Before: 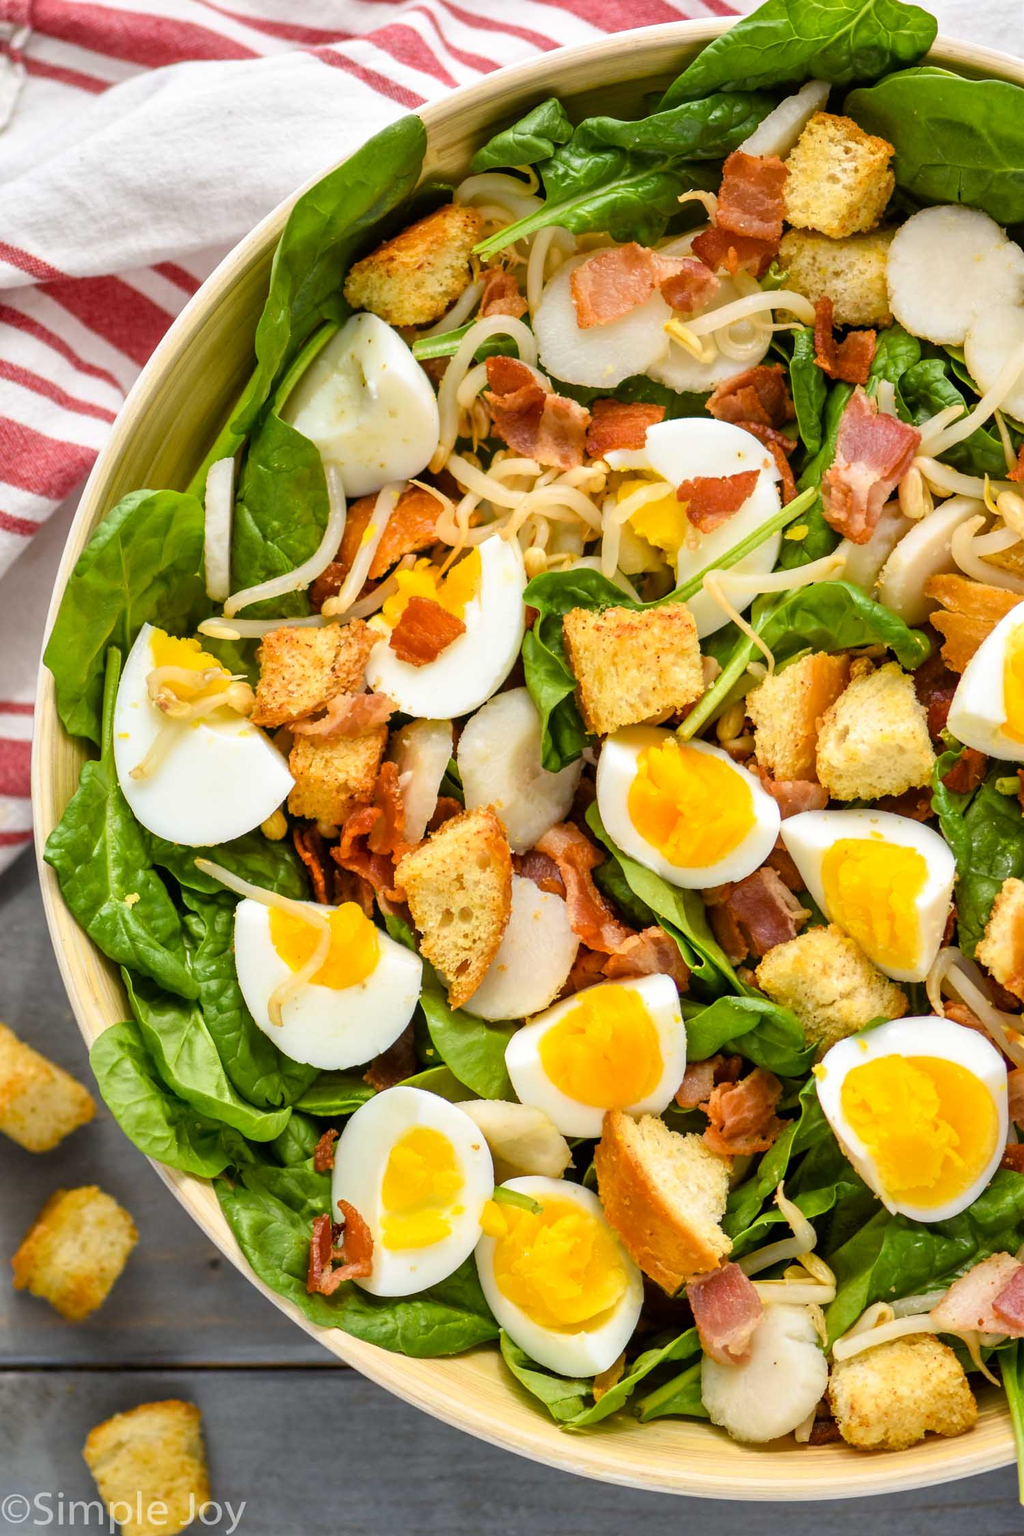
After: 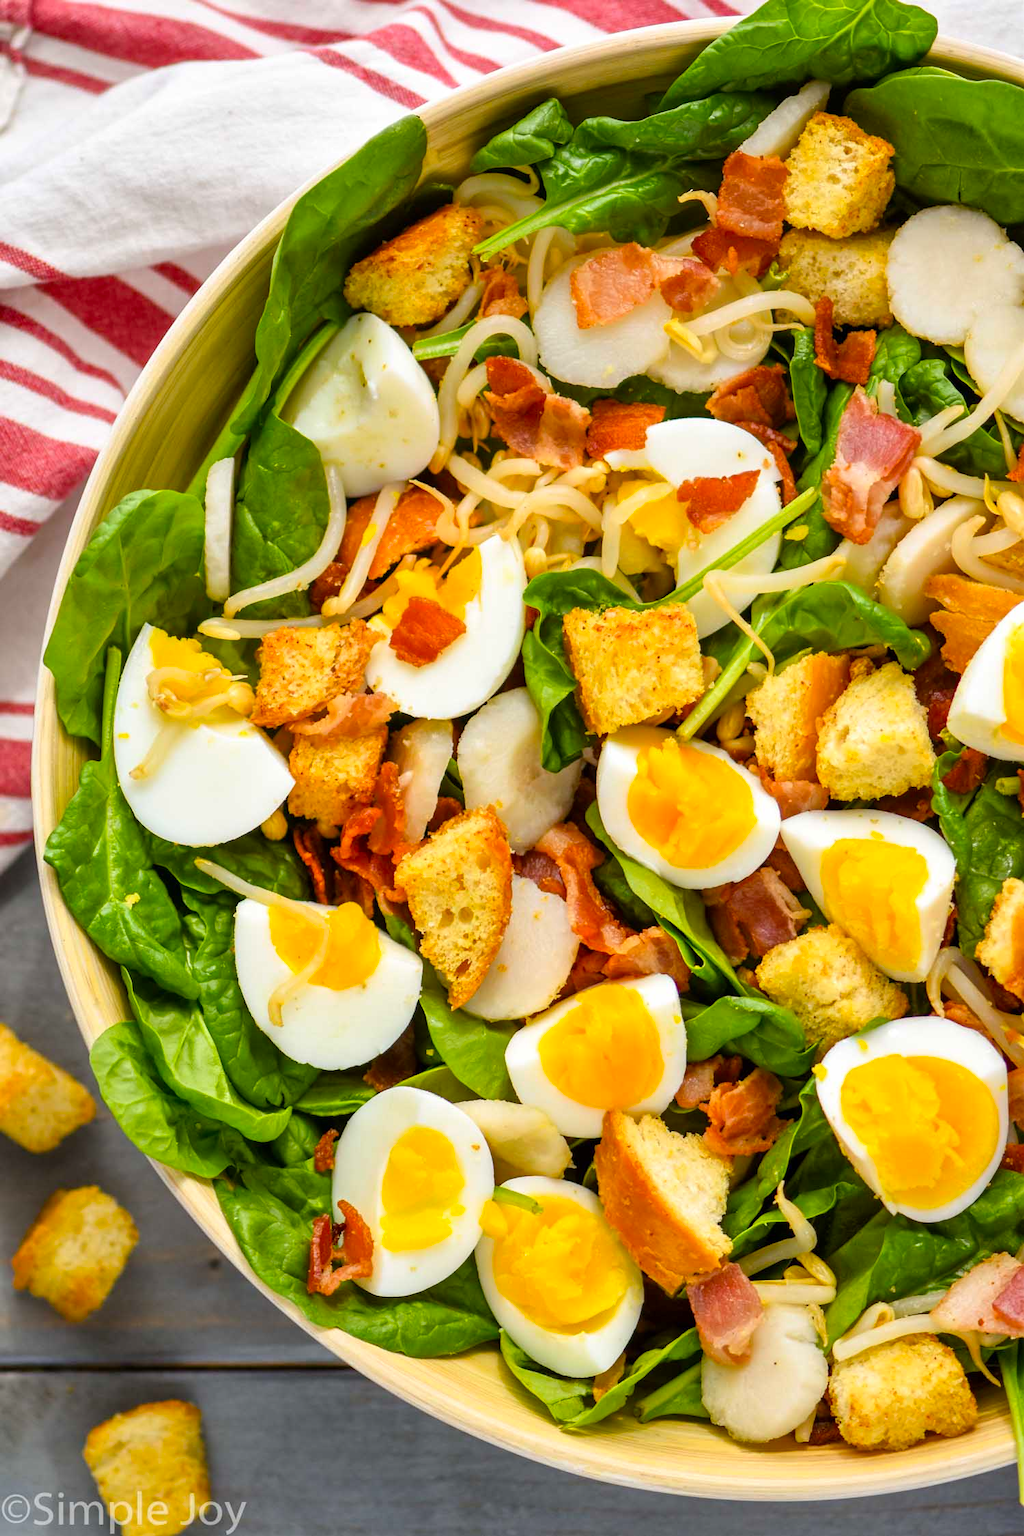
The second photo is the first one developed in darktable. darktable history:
color balance: output saturation 110%
contrast brightness saturation: saturation 0.1
